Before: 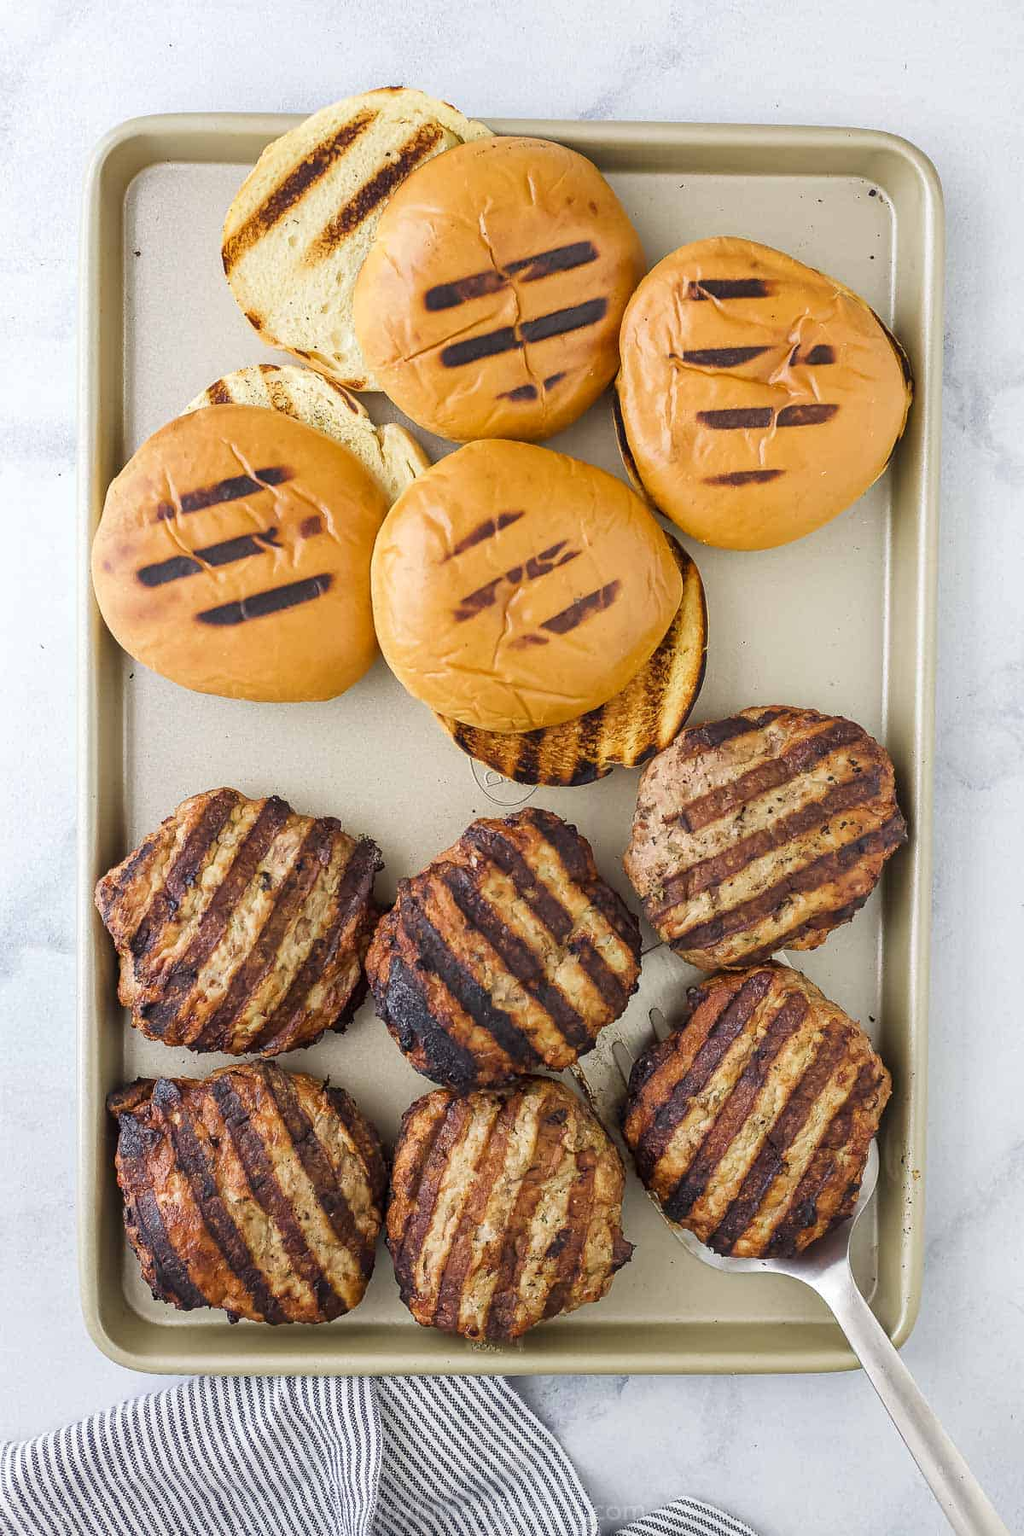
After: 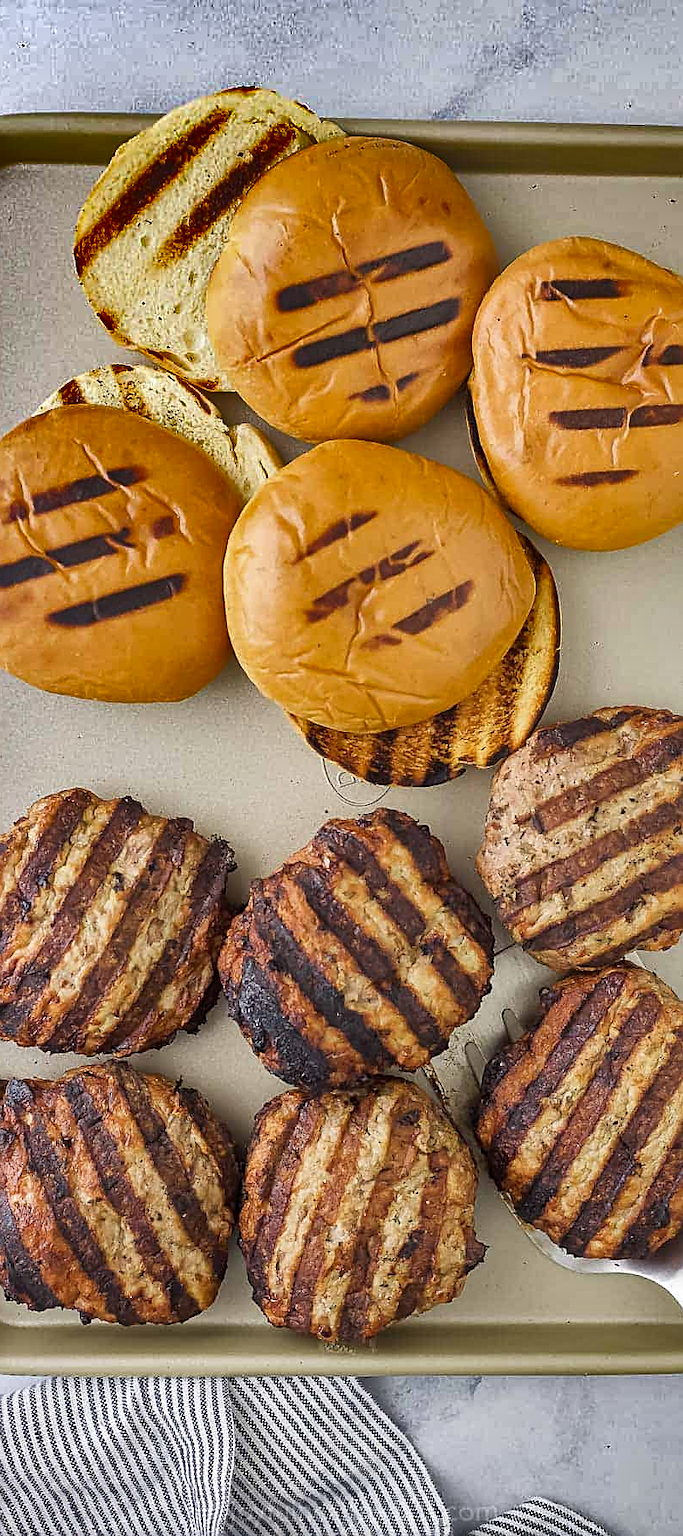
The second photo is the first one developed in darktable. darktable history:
sharpen: on, module defaults
crop and rotate: left 14.417%, right 18.853%
shadows and highlights: shadows 20.96, highlights -82.46, highlights color adjustment 89.68%, soften with gaussian
